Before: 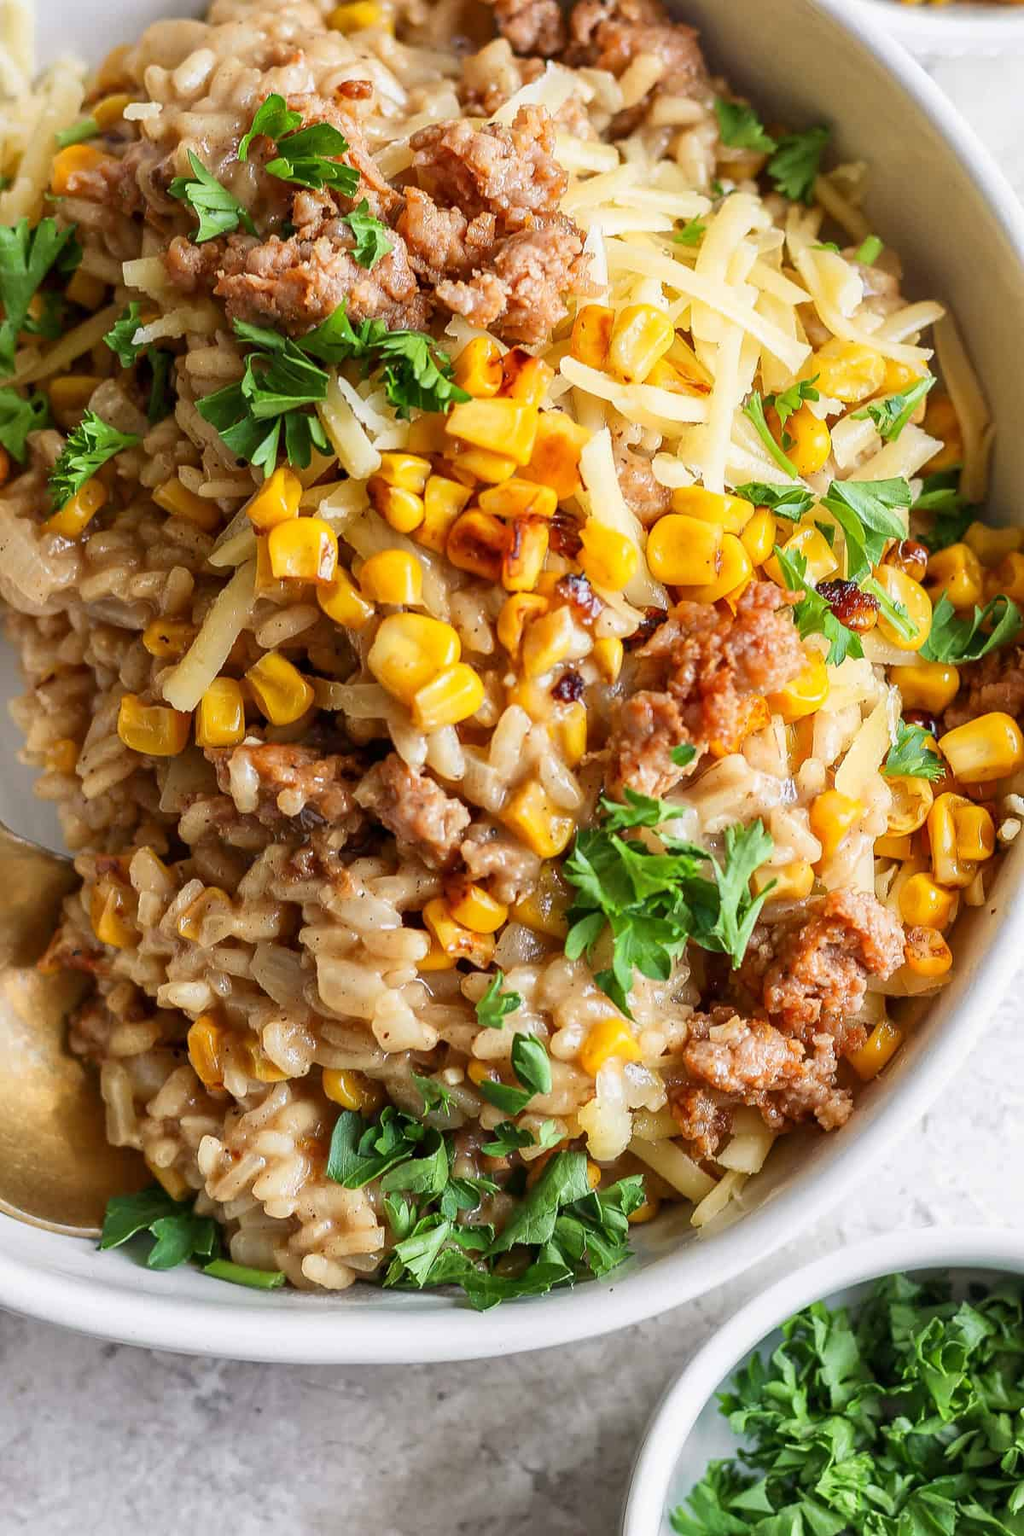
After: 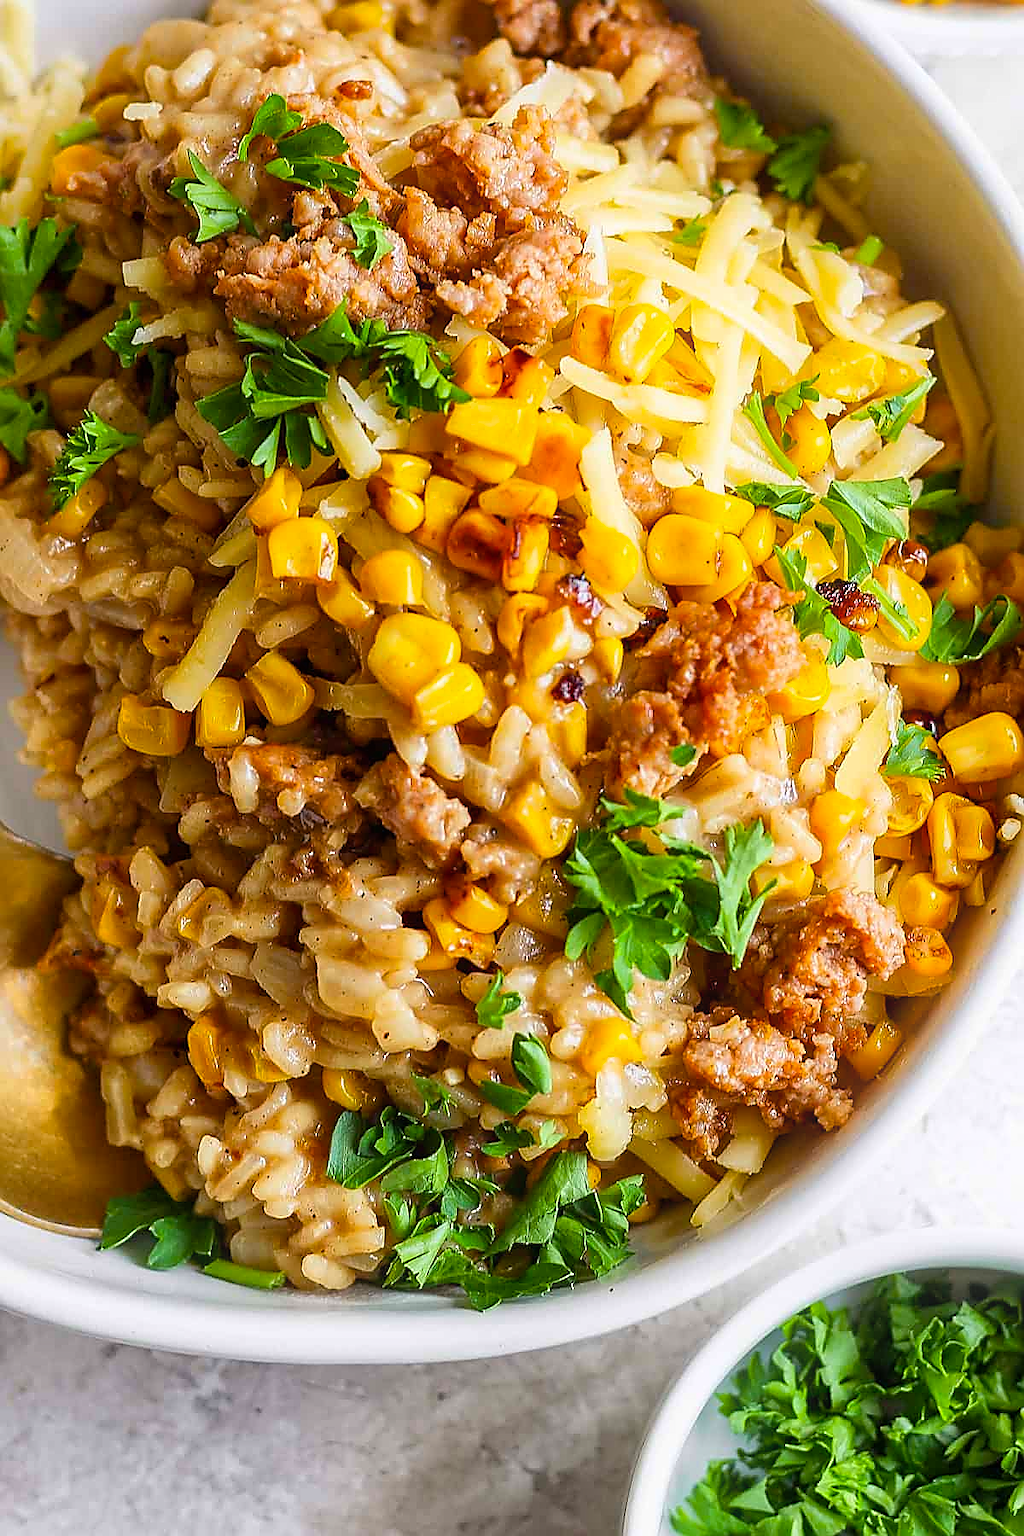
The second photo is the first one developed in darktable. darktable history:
bloom: size 13.65%, threshold 98.39%, strength 4.82%
sharpen: radius 1.4, amount 1.25, threshold 0.7
color balance rgb: perceptual saturation grading › global saturation 25%, global vibrance 20%
